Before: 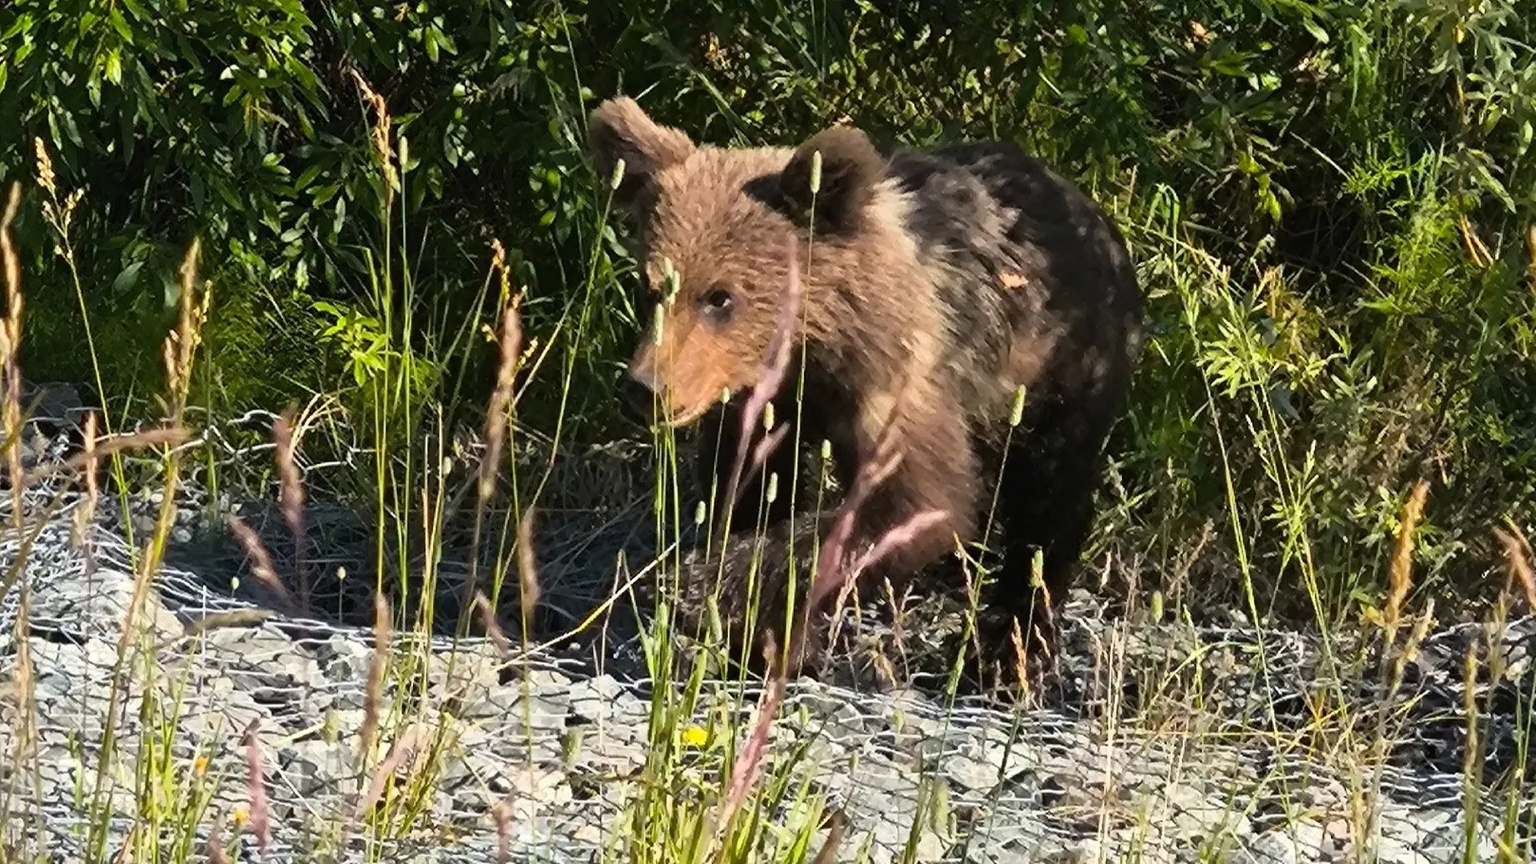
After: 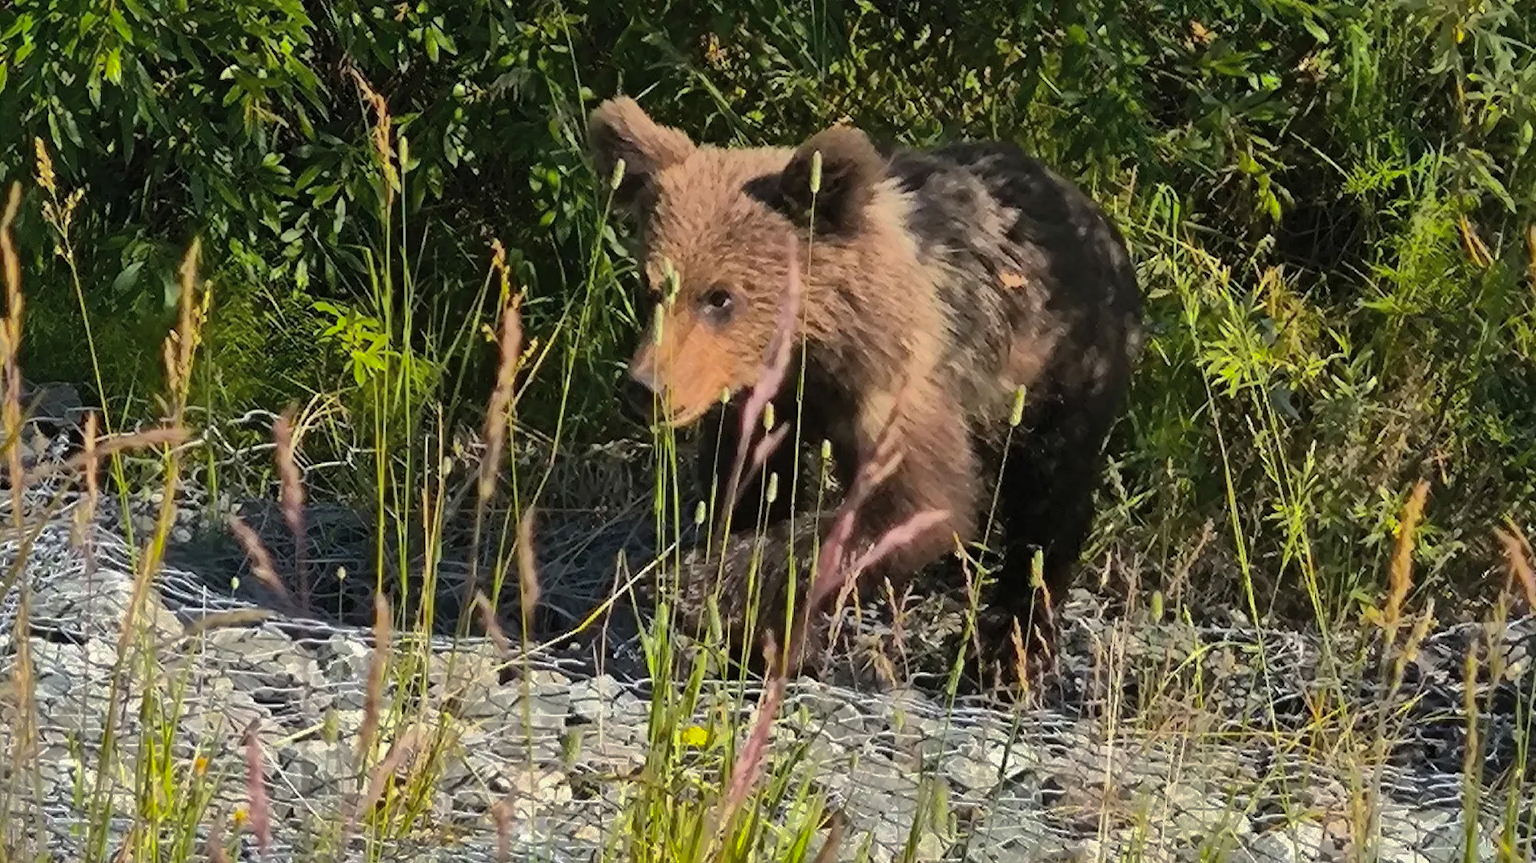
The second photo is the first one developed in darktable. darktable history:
tone equalizer: -8 EV -0.55 EV
shadows and highlights: shadows 38.43, highlights -74.54
